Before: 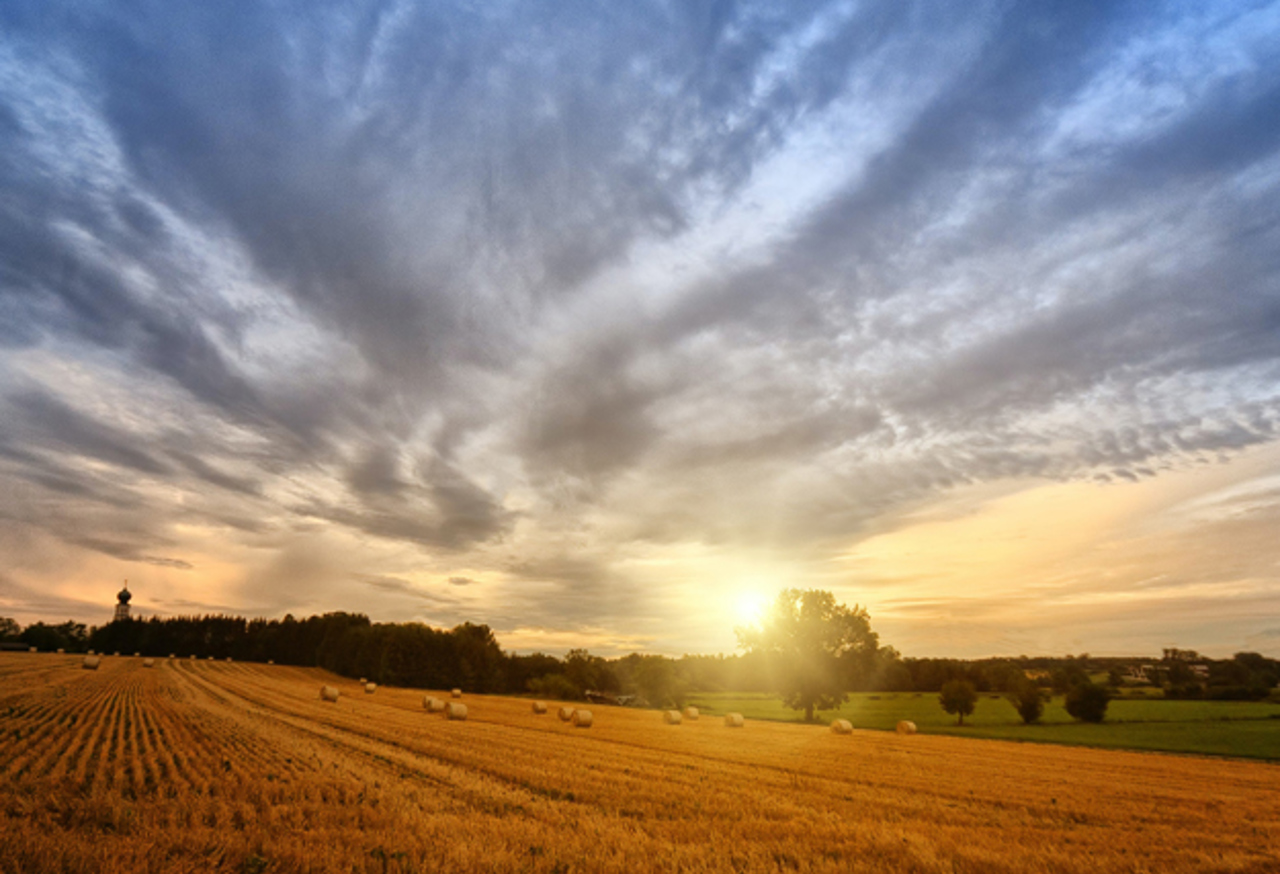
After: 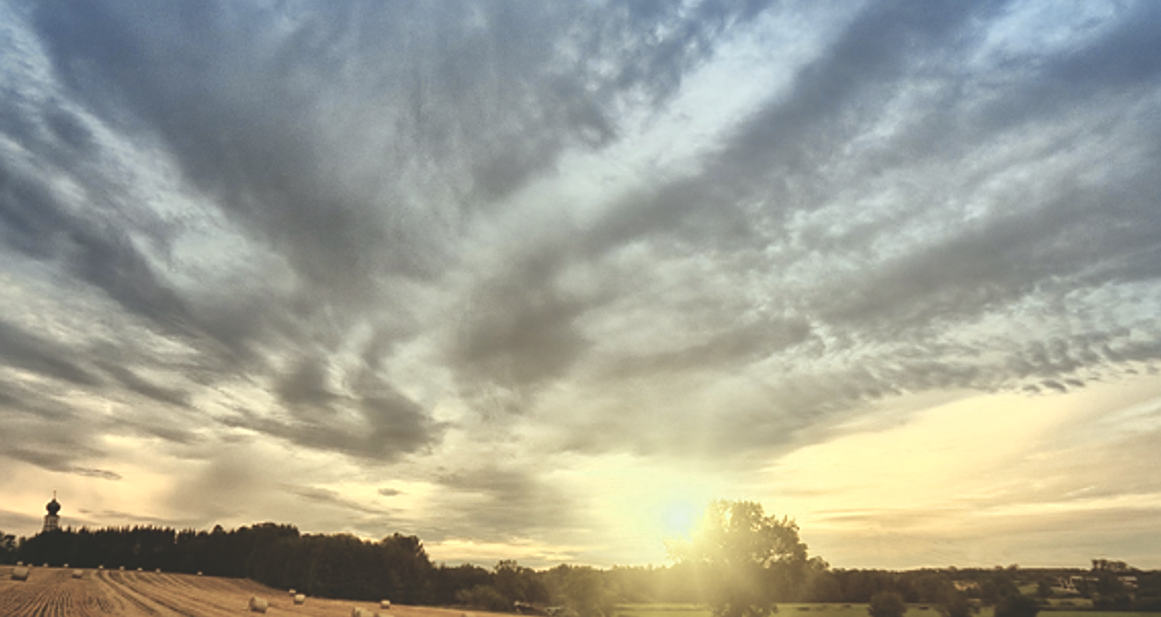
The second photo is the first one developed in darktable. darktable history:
sharpen: on, module defaults
local contrast: mode bilateral grid, contrast 20, coarseness 49, detail 130%, midtone range 0.2
crop: left 5.619%, top 10.264%, right 3.623%, bottom 19.04%
exposure: black level correction -0.022, exposure -0.036 EV, compensate highlight preservation false
color correction: highlights a* -4.7, highlights b* 5.04, saturation 0.973
contrast brightness saturation: contrast -0.064, saturation -0.407
color zones: curves: ch0 [(0.099, 0.624) (0.257, 0.596) (0.384, 0.376) (0.529, 0.492) (0.697, 0.564) (0.768, 0.532) (0.908, 0.644)]; ch1 [(0.112, 0.564) (0.254, 0.612) (0.432, 0.676) (0.592, 0.456) (0.743, 0.684) (0.888, 0.536)]; ch2 [(0.25, 0.5) (0.469, 0.36) (0.75, 0.5)]
